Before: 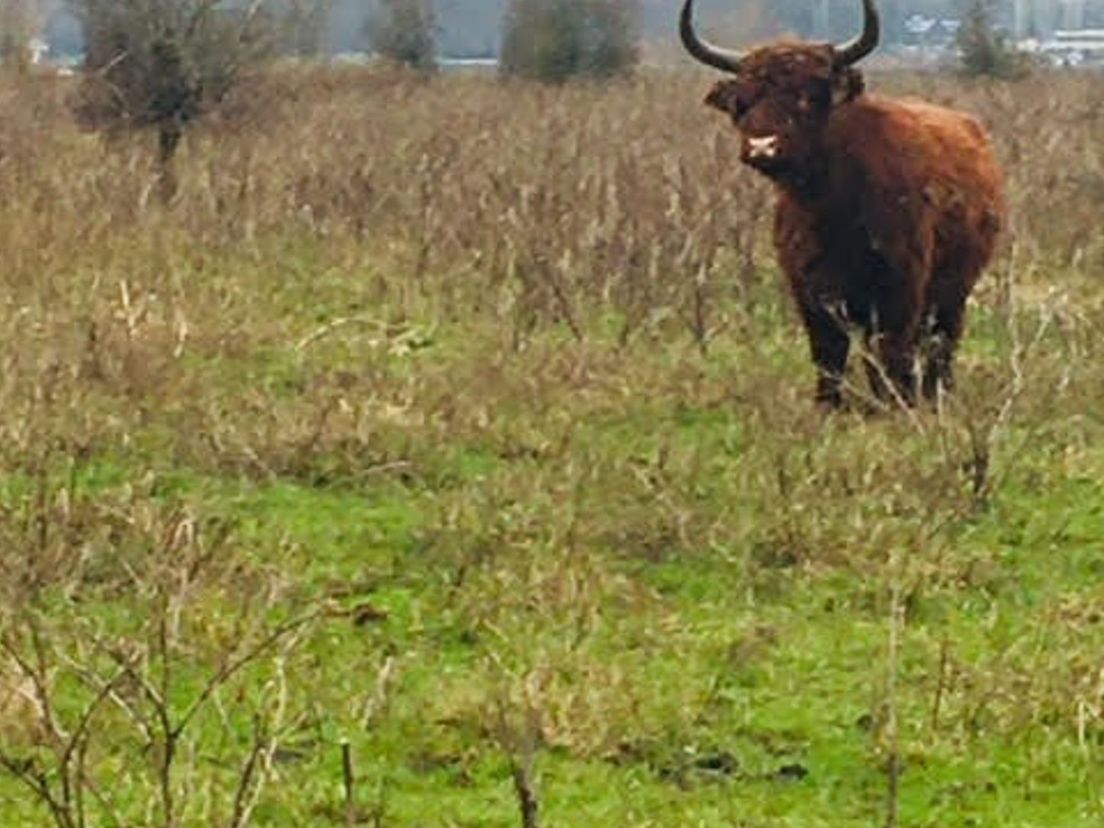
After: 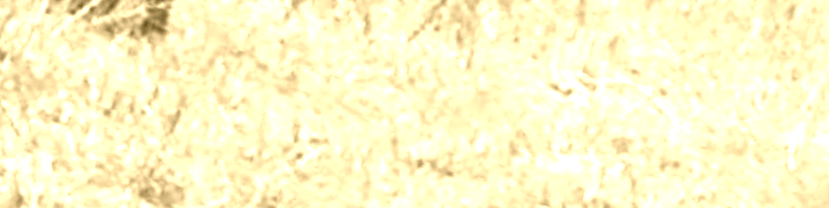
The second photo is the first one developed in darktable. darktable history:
exposure: exposure 1.061 EV, compensate highlight preservation false
crop and rotate: angle 16.12°, top 30.835%, bottom 35.653%
colorize: hue 36°, source mix 100%
